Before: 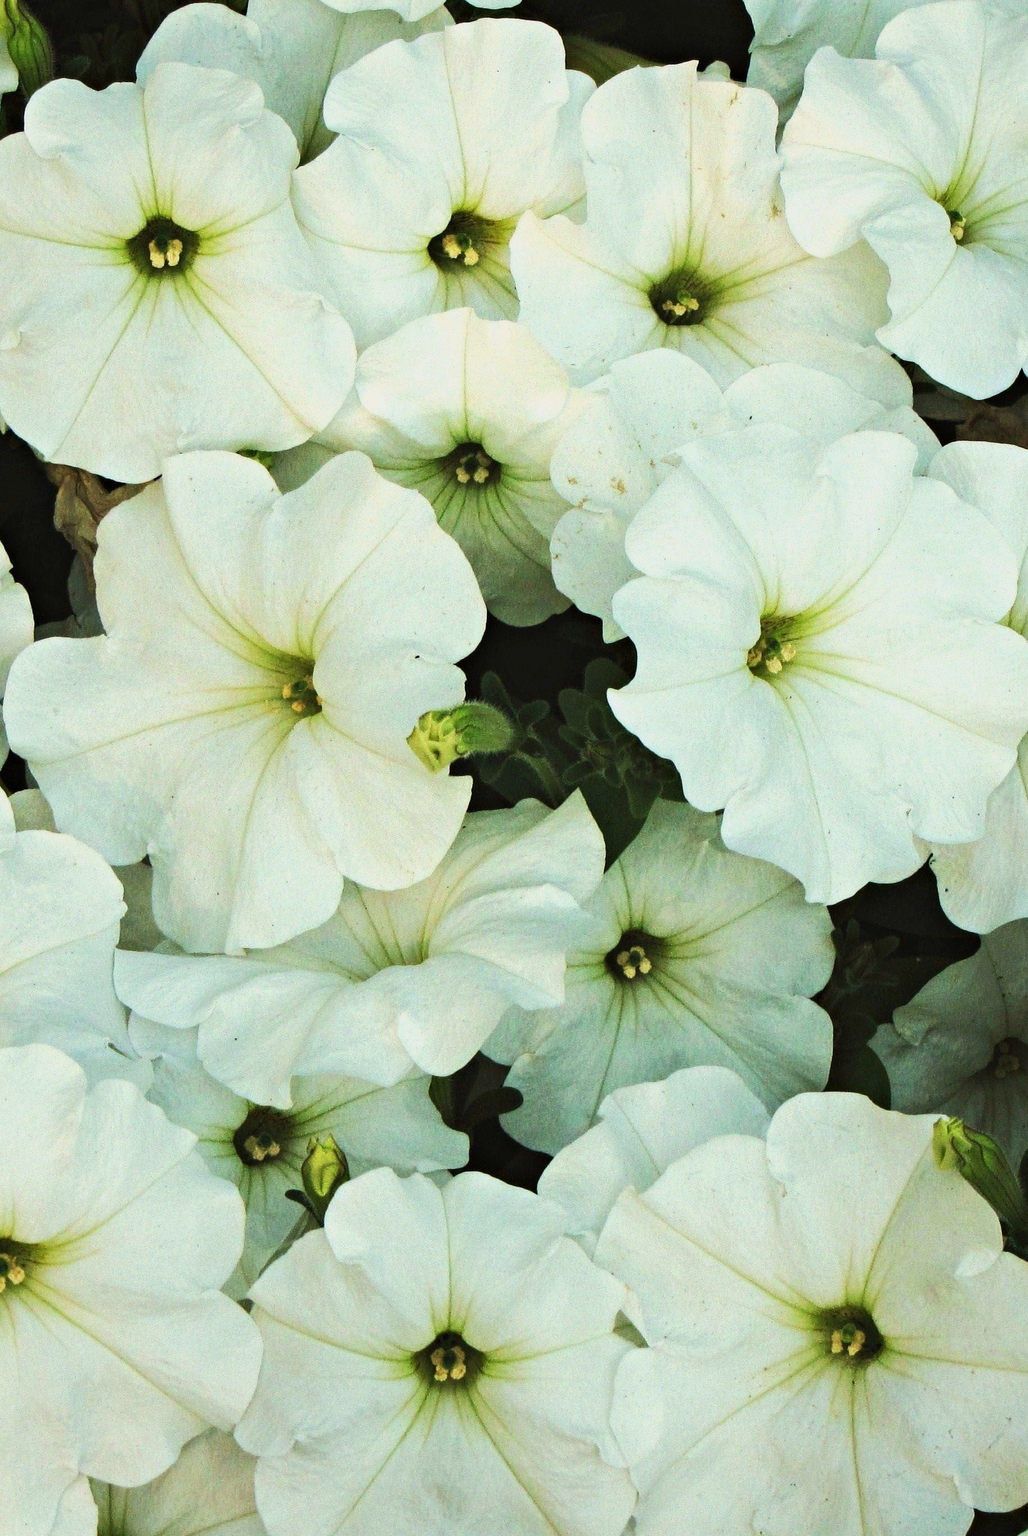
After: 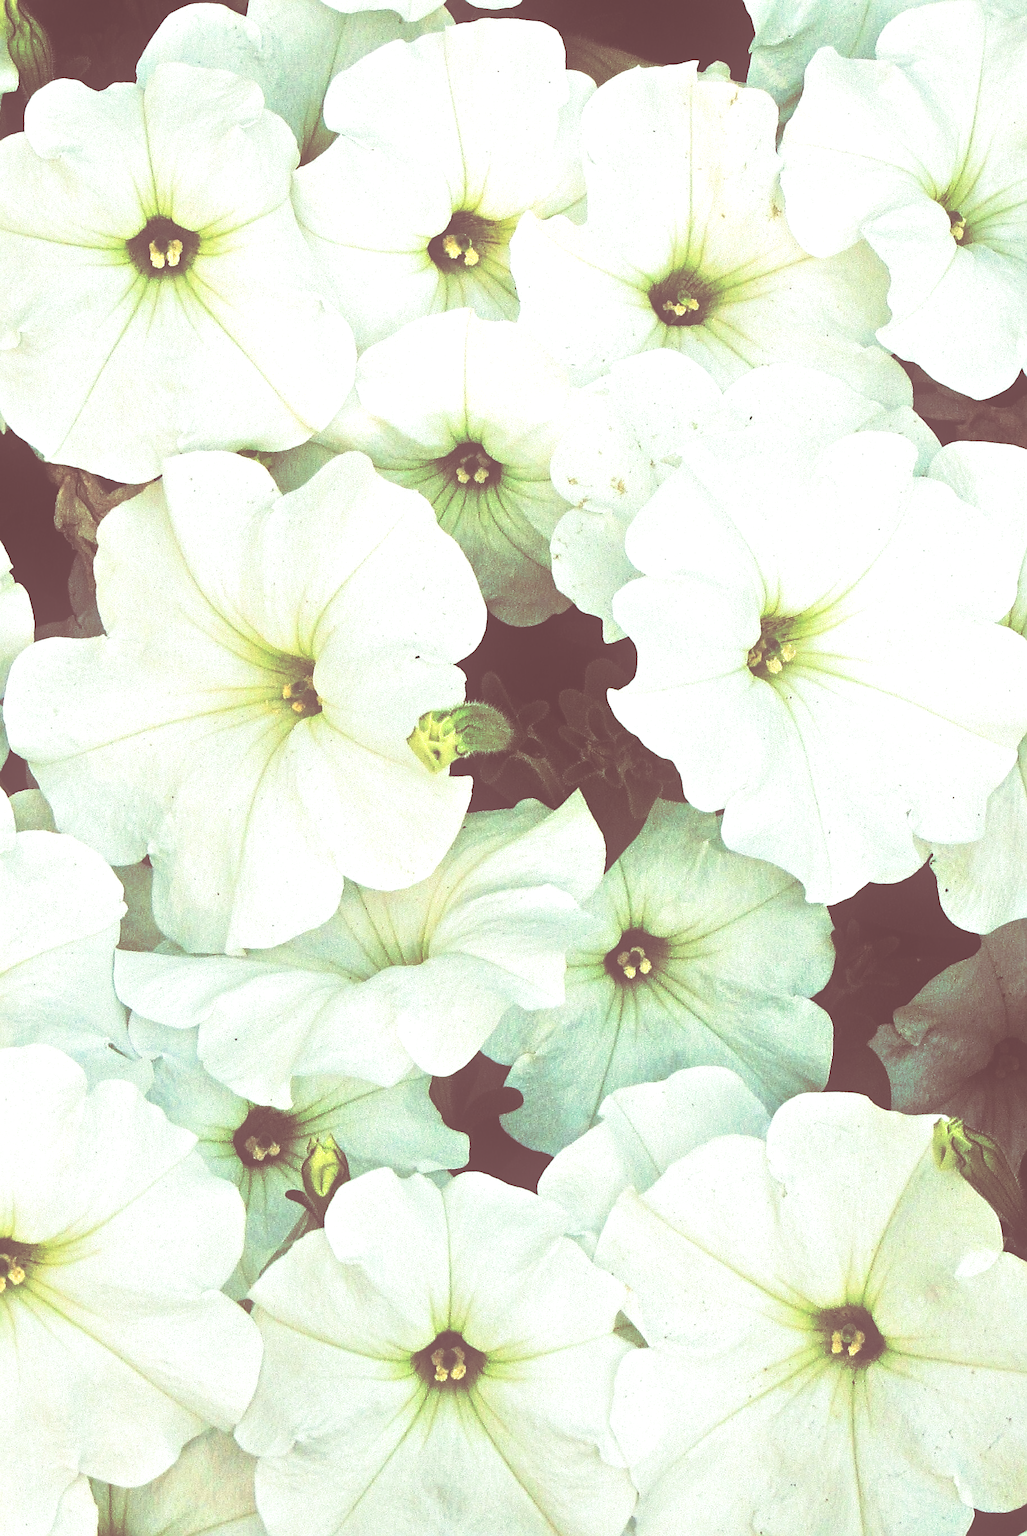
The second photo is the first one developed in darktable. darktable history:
split-toning: on, module defaults
sharpen: on, module defaults
exposure: black level correction -0.087, compensate highlight preservation false
tone equalizer: -8 EV 0.001 EV, -7 EV -0.002 EV, -6 EV 0.002 EV, -5 EV -0.03 EV, -4 EV -0.116 EV, -3 EV -0.169 EV, -2 EV 0.24 EV, -1 EV 0.702 EV, +0 EV 0.493 EV
